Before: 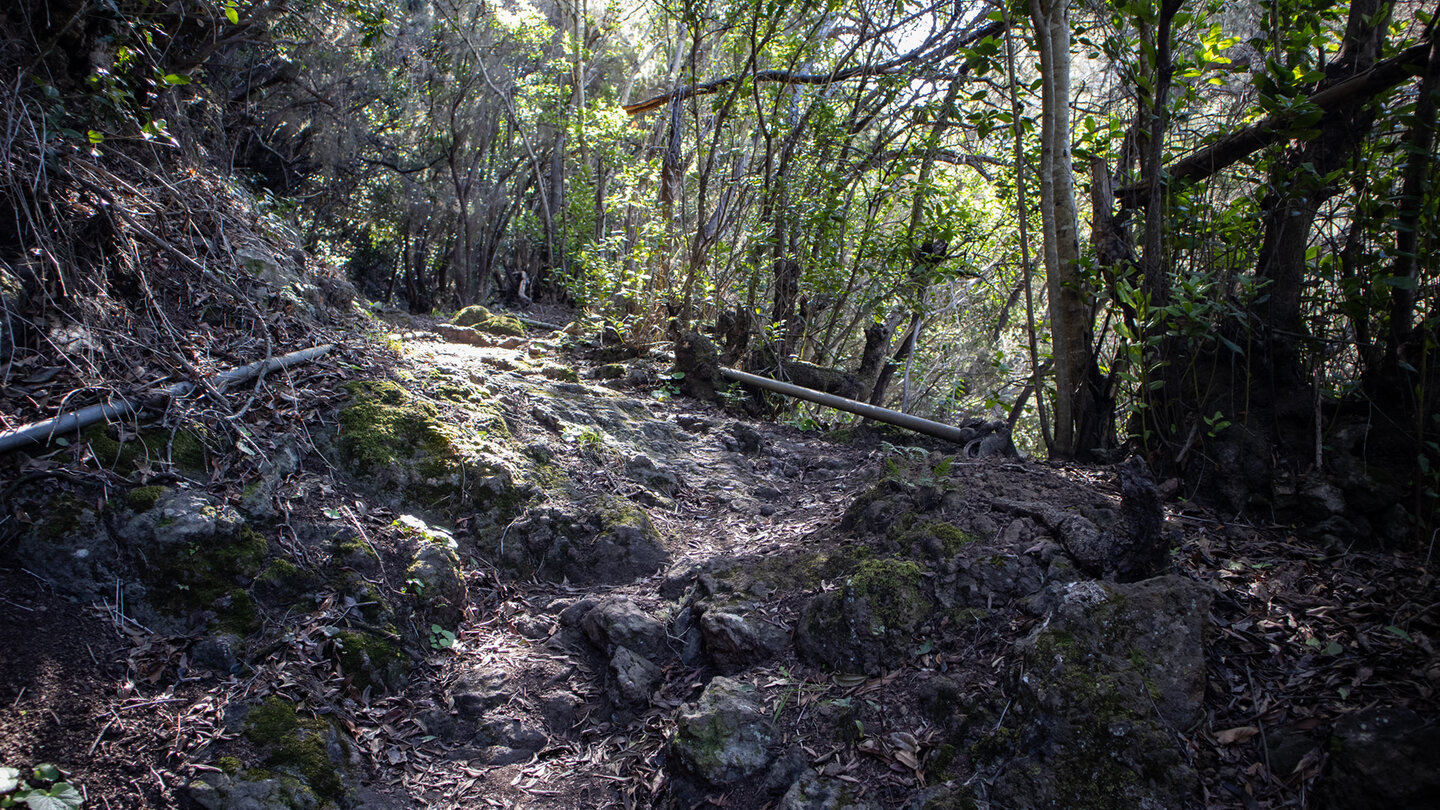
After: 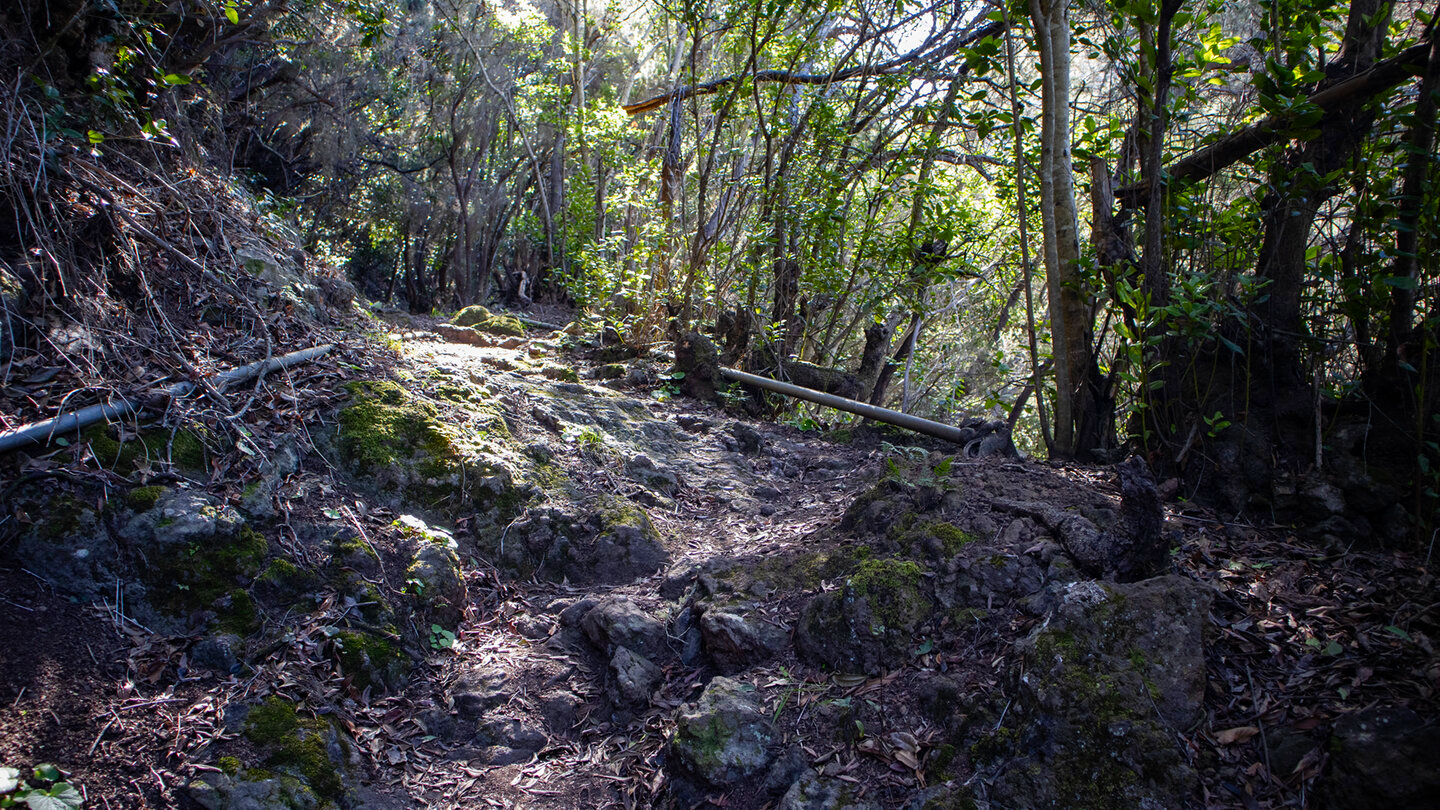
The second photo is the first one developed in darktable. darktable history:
color balance rgb: perceptual saturation grading › global saturation 20%, perceptual saturation grading › highlights -24.729%, perceptual saturation grading › shadows 50.237%
